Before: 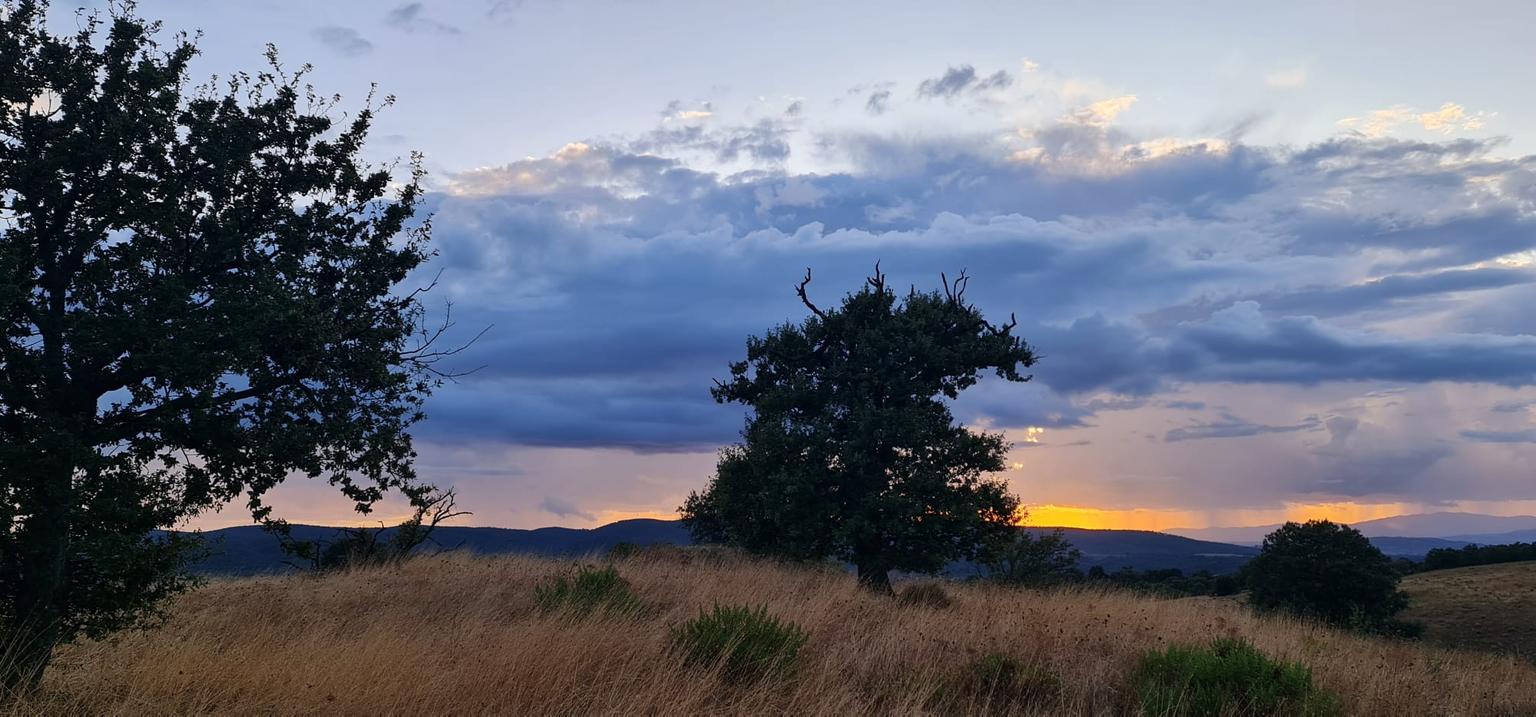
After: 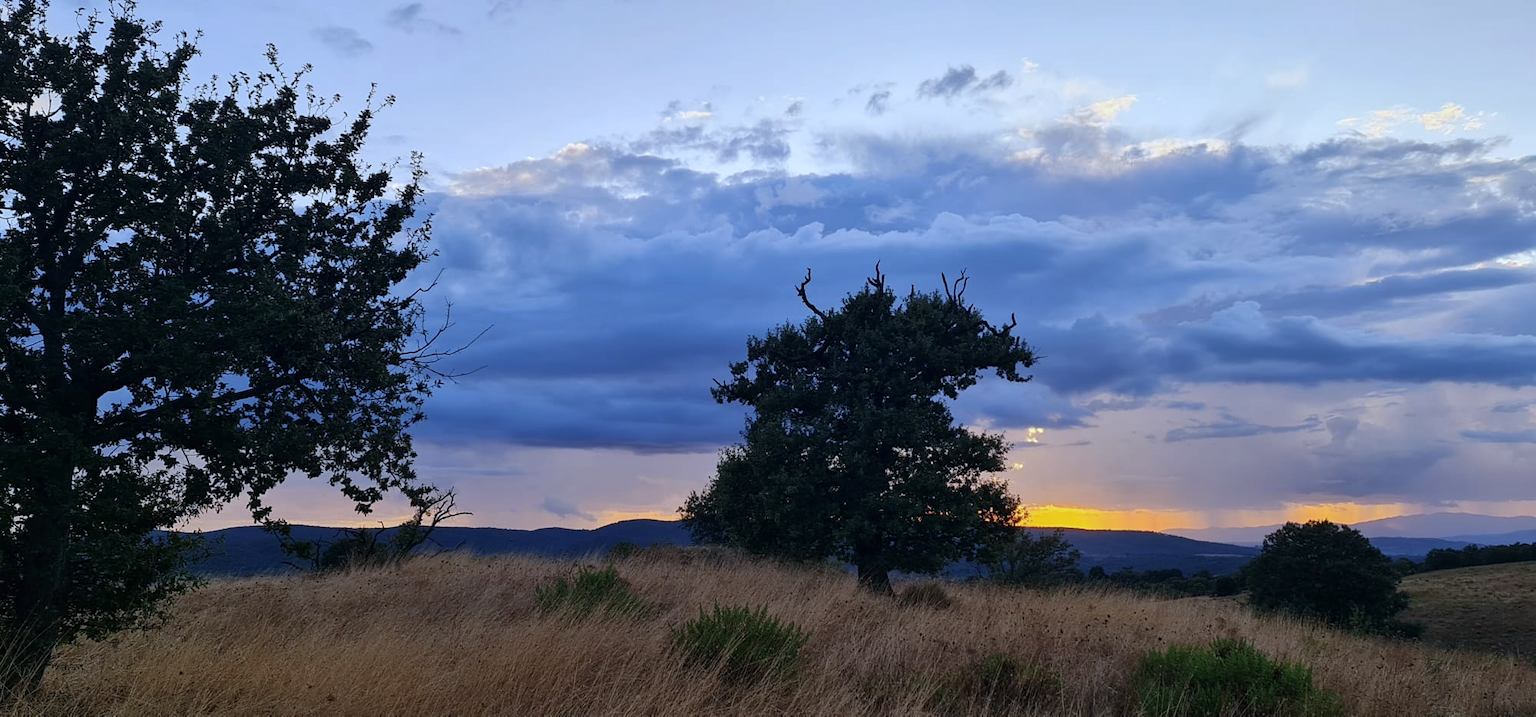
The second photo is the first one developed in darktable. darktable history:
white balance: red 0.924, blue 1.095
color calibration: illuminant same as pipeline (D50), adaptation none (bypass)
tone equalizer: on, module defaults
